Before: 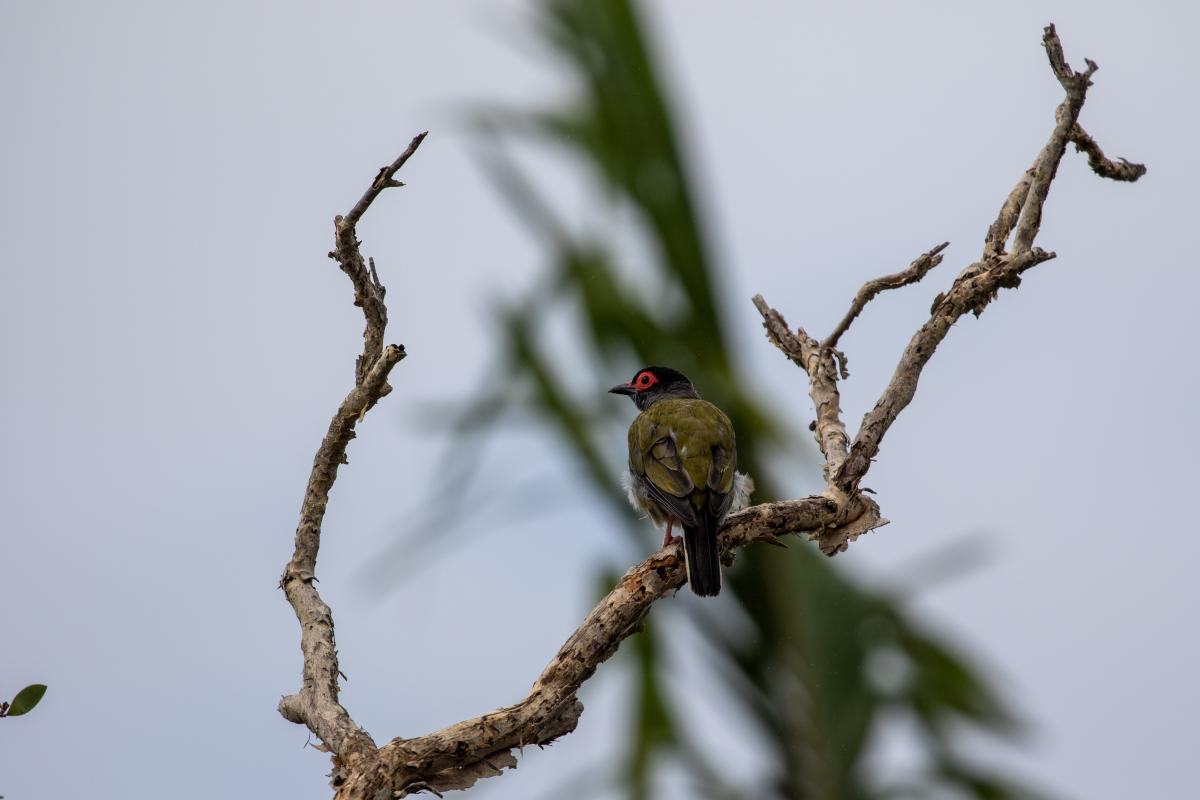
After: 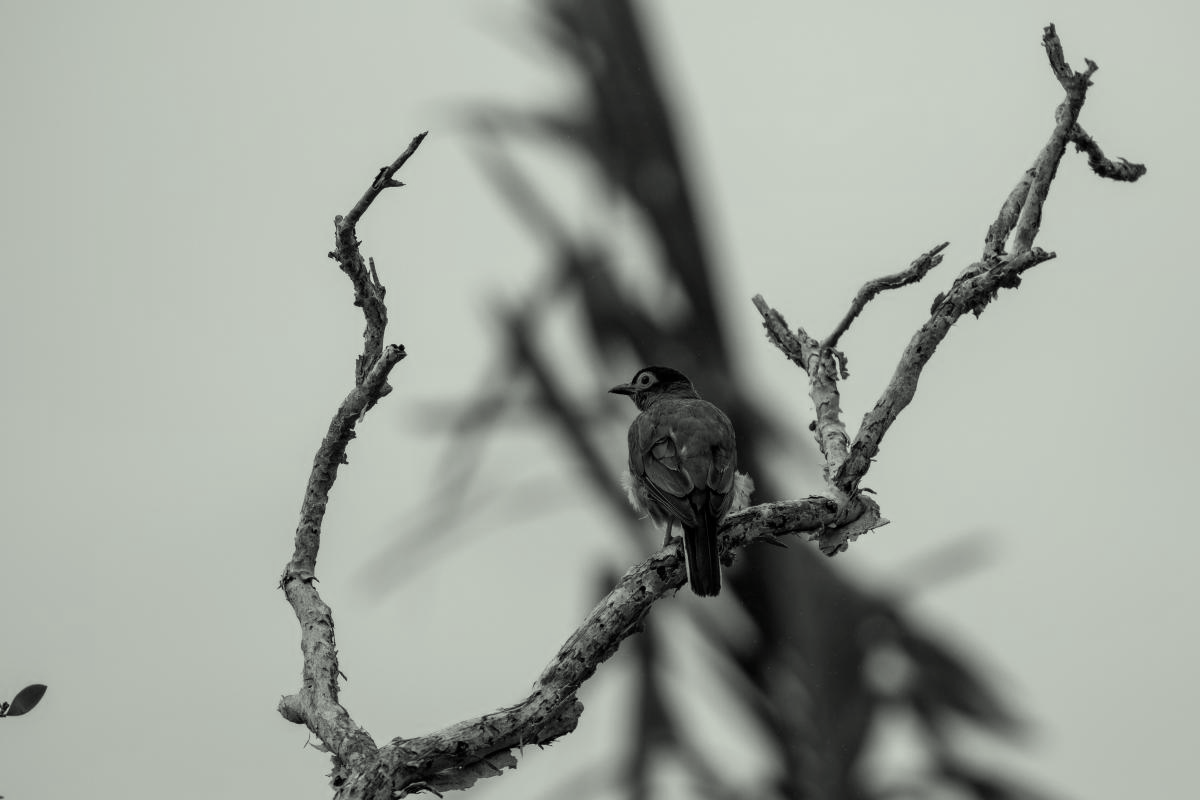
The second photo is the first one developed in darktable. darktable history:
color calibration: output gray [0.22, 0.42, 0.37, 0], gray › normalize channels true, illuminant same as pipeline (D50), adaptation XYZ, x 0.346, y 0.359, gamut compression 0
color correction: highlights a* -4.73, highlights b* 5.06, saturation 0.97
